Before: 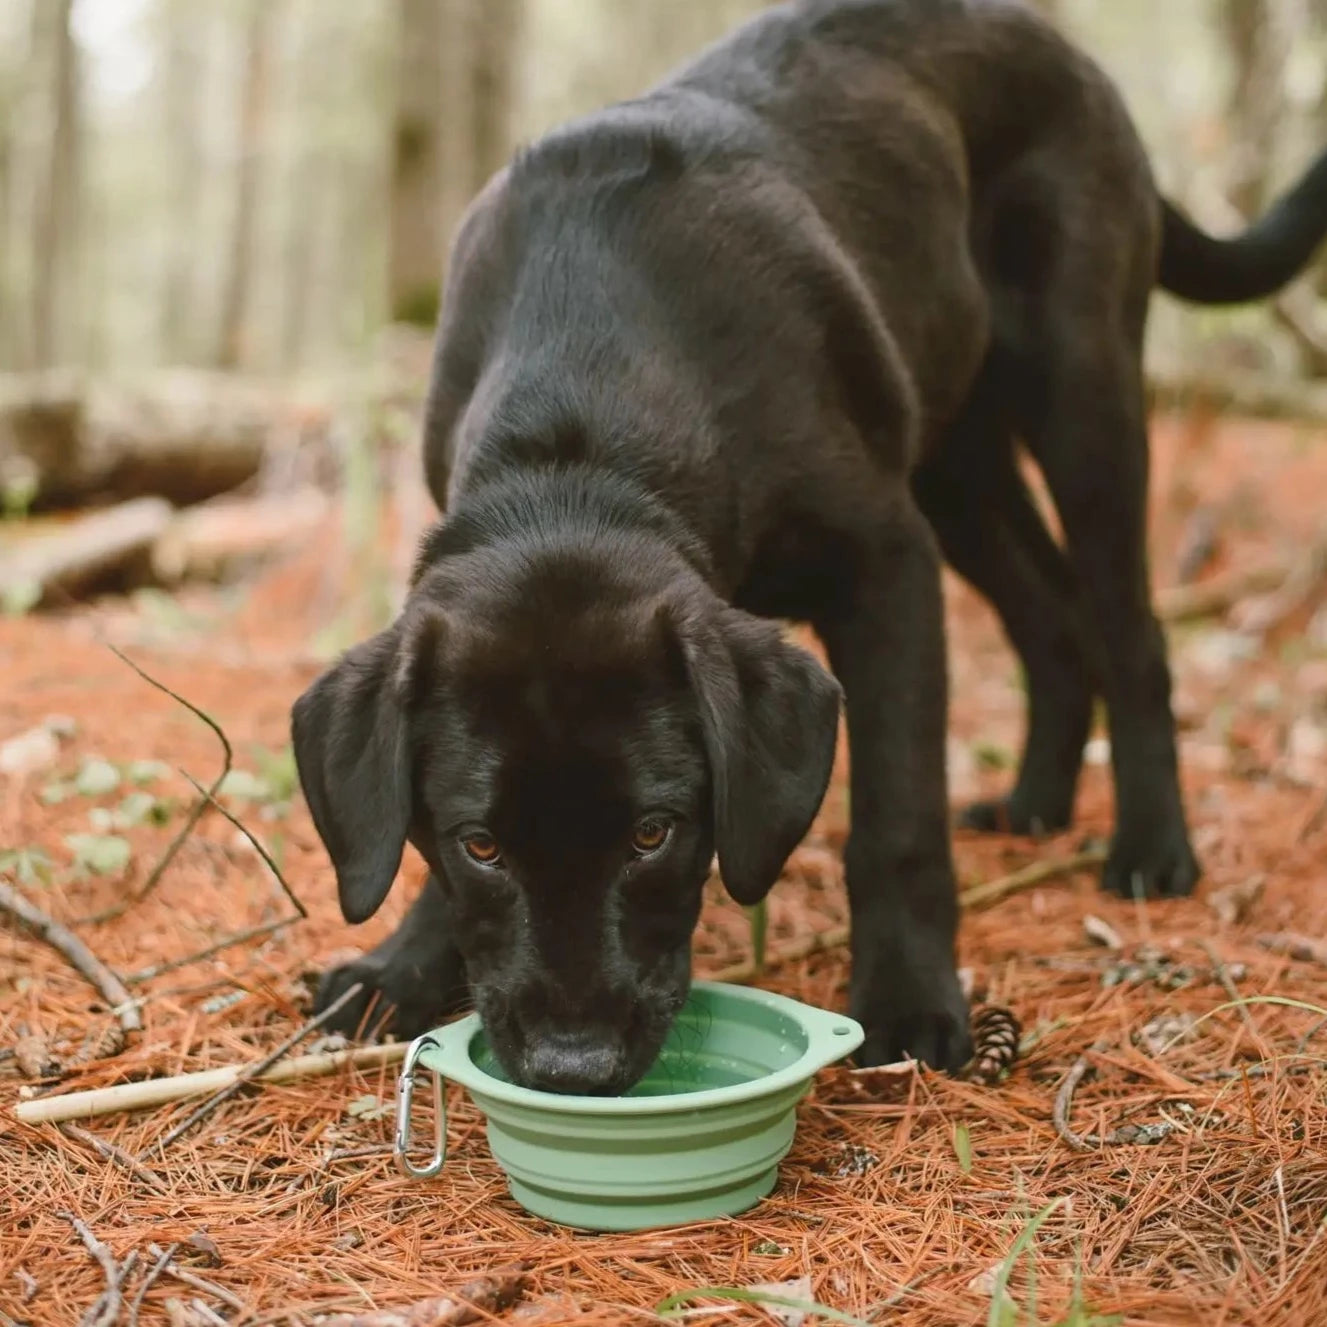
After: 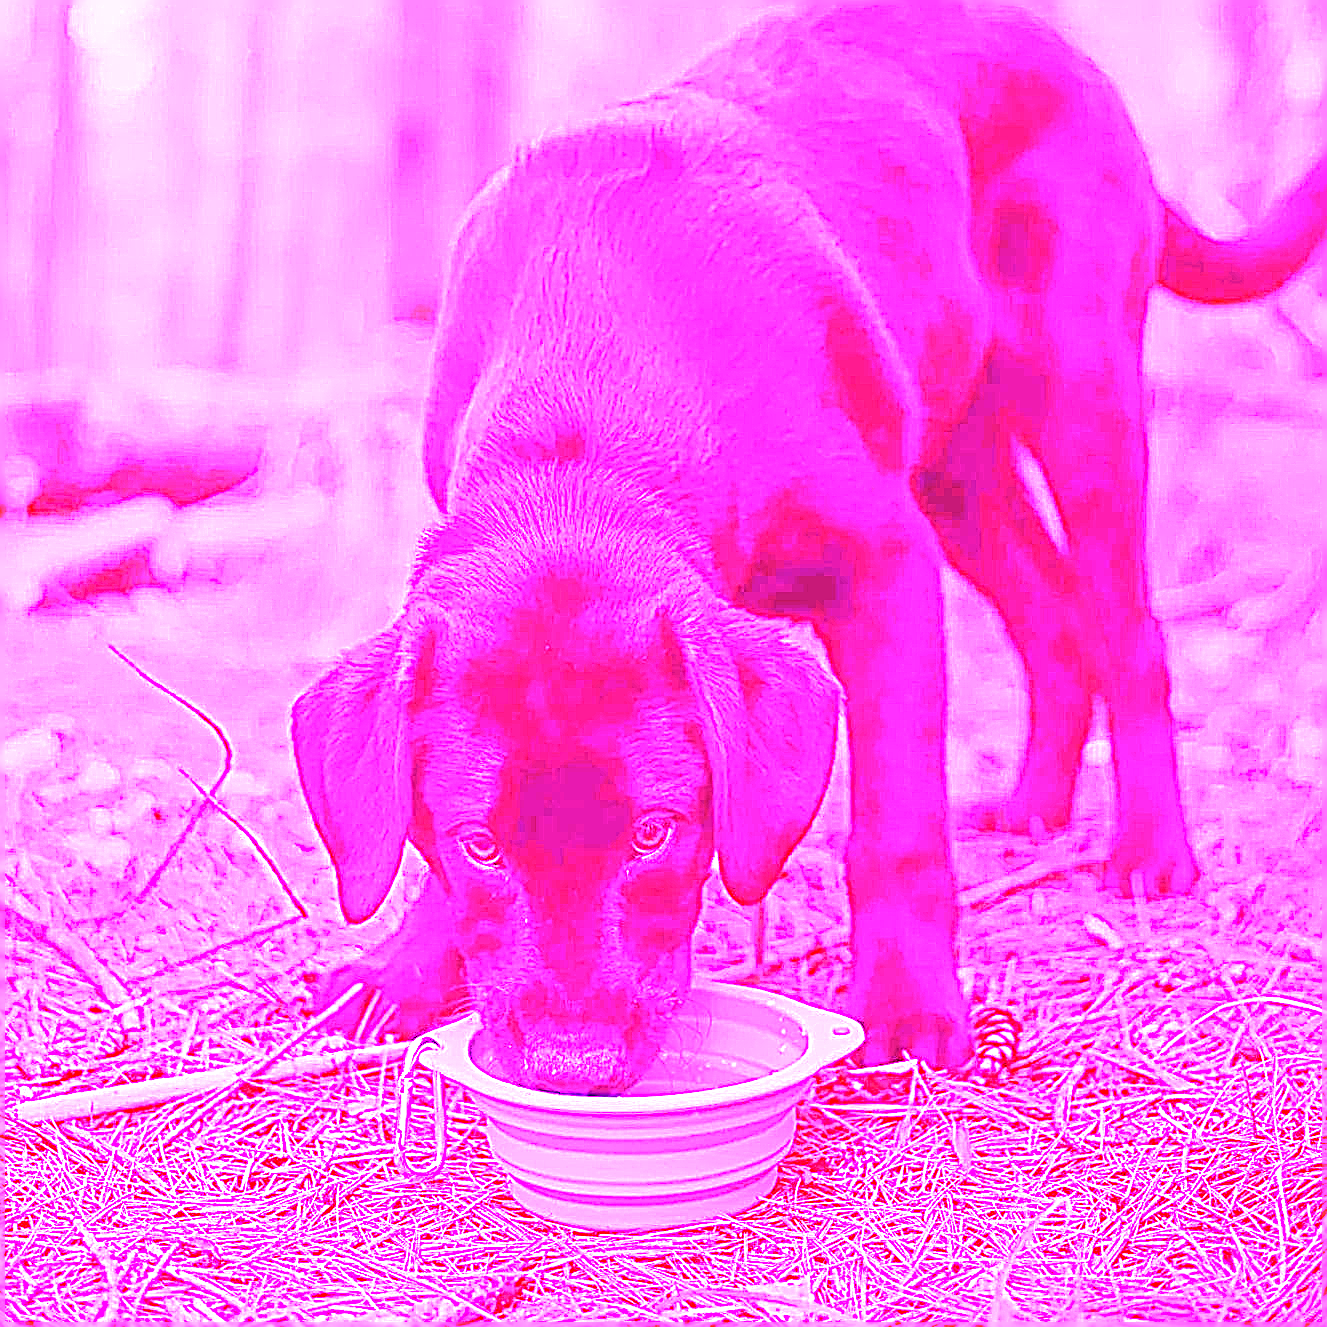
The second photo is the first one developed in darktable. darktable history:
white balance: red 8, blue 8
sharpen: on, module defaults
